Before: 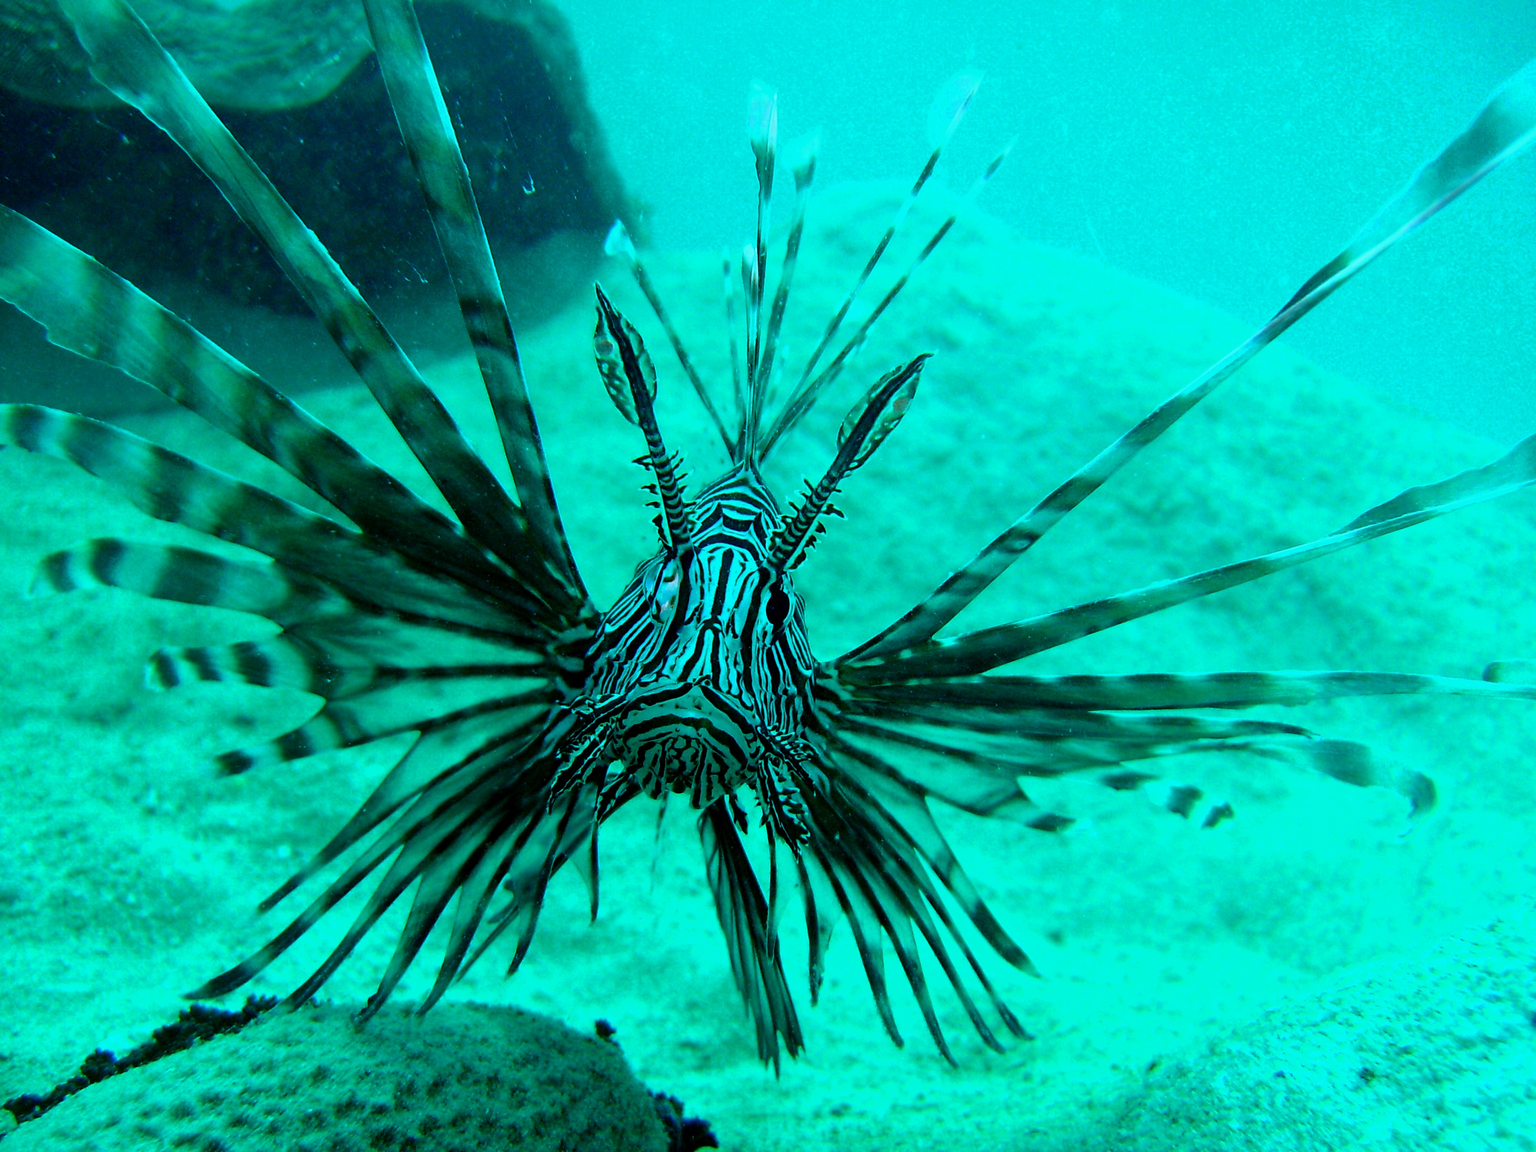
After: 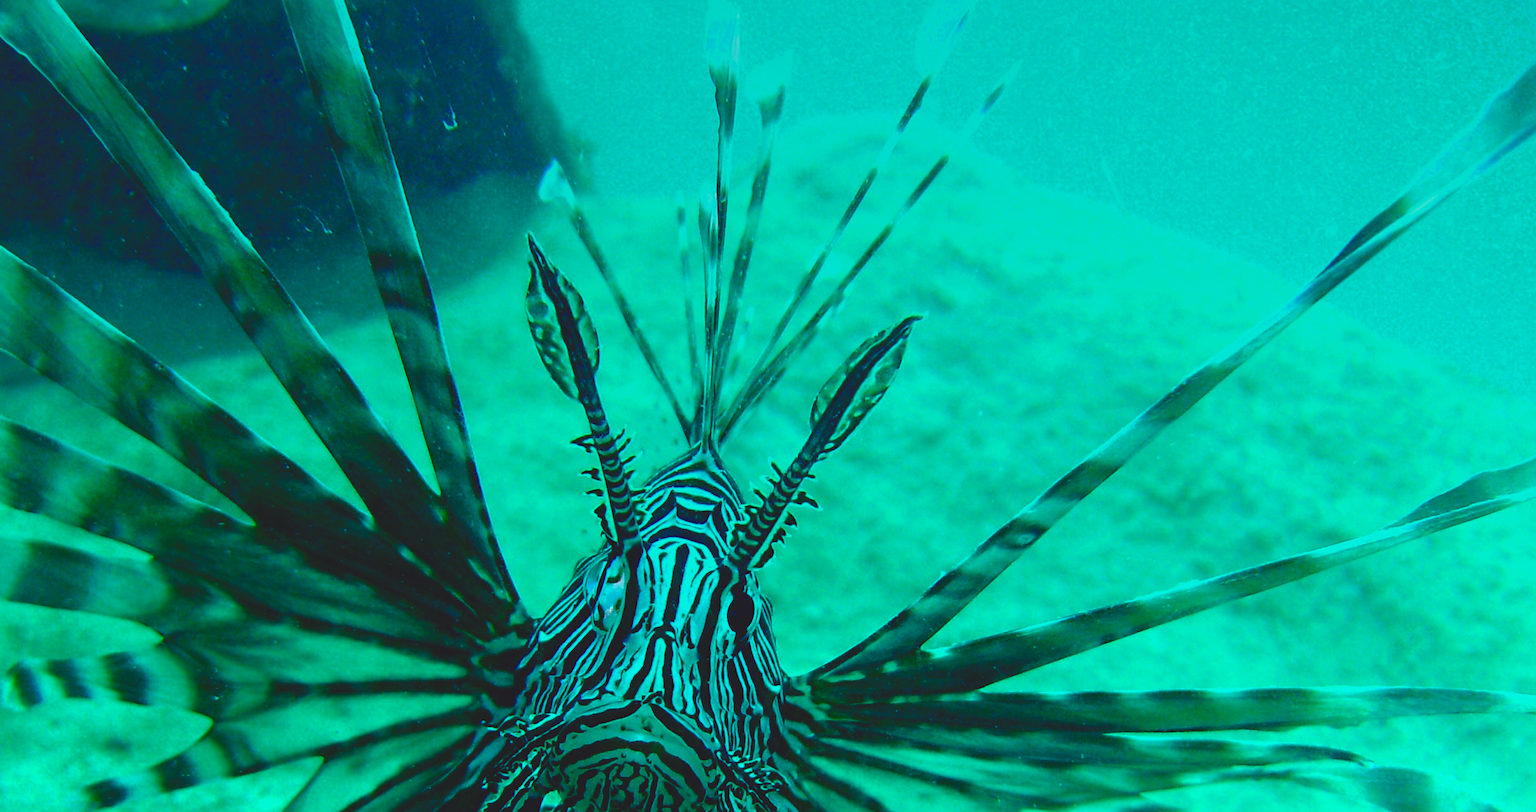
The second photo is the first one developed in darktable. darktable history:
crop and rotate: left 9.345%, top 7.22%, right 4.982%, bottom 32.331%
color balance rgb: shadows lift › chroma 3%, shadows lift › hue 280.8°, power › hue 330°, highlights gain › chroma 3%, highlights gain › hue 75.6°, global offset › luminance 1.5%, perceptual saturation grading › global saturation 20%, perceptual saturation grading › highlights -25%, perceptual saturation grading › shadows 50%, global vibrance 30%
graduated density: on, module defaults
